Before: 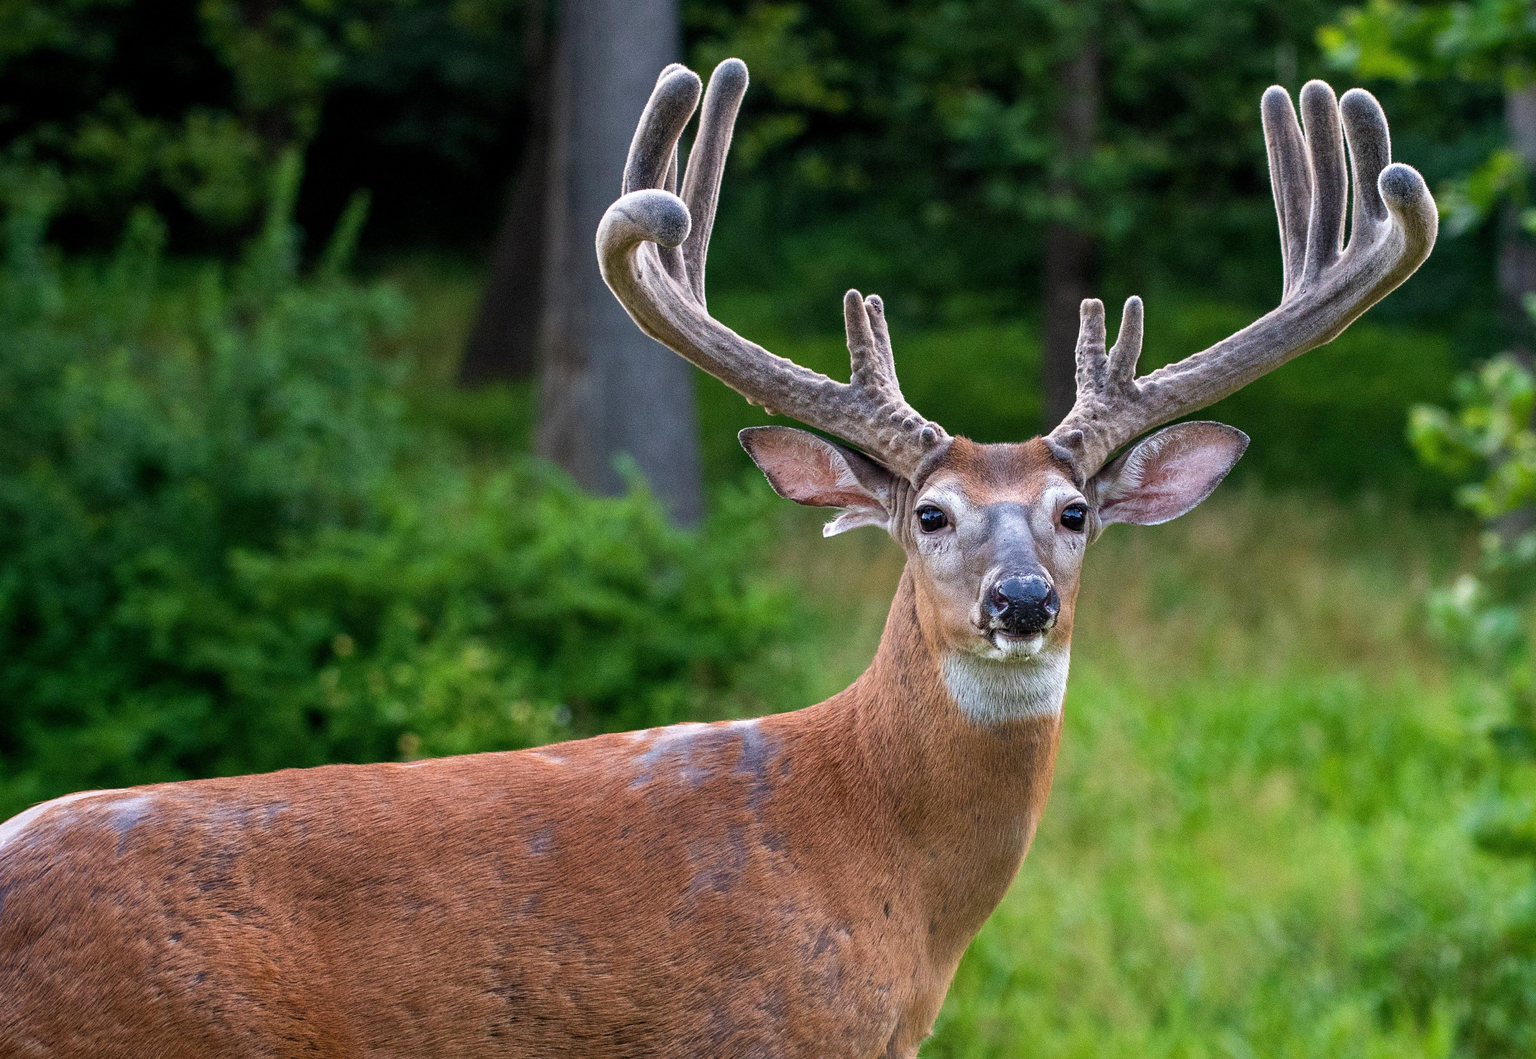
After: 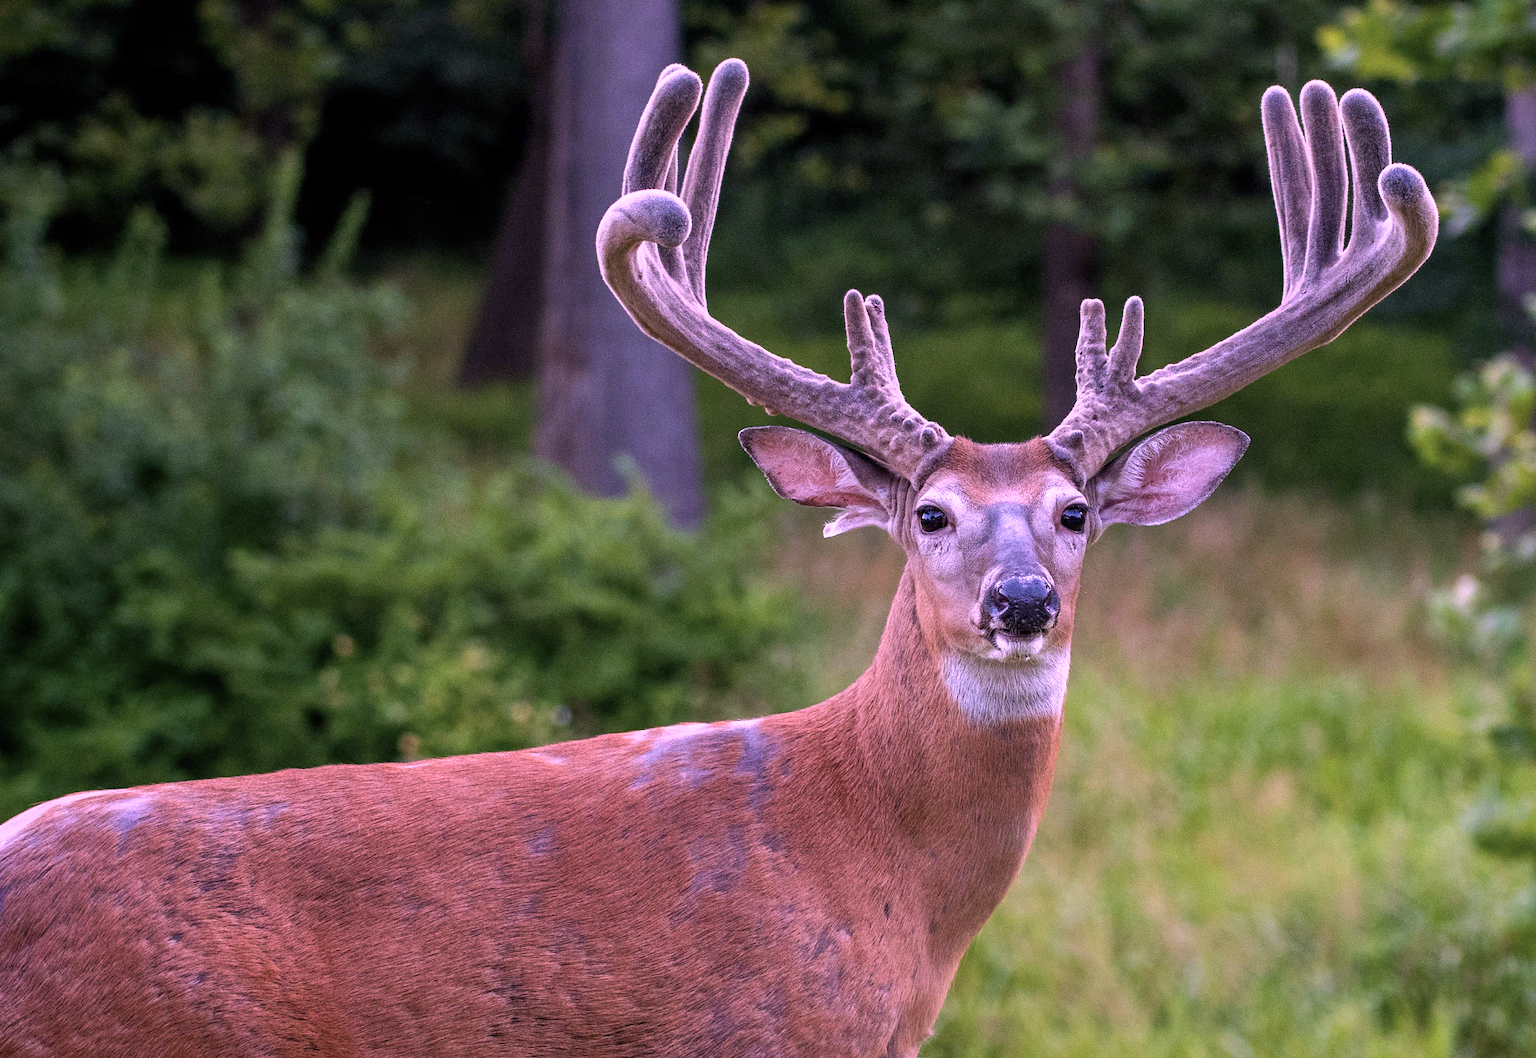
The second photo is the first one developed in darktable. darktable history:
color calibration: output R [1.107, -0.012, -0.003, 0], output B [0, 0, 1.308, 0], illuminant as shot in camera, x 0.358, y 0.373, temperature 4628.91 K
